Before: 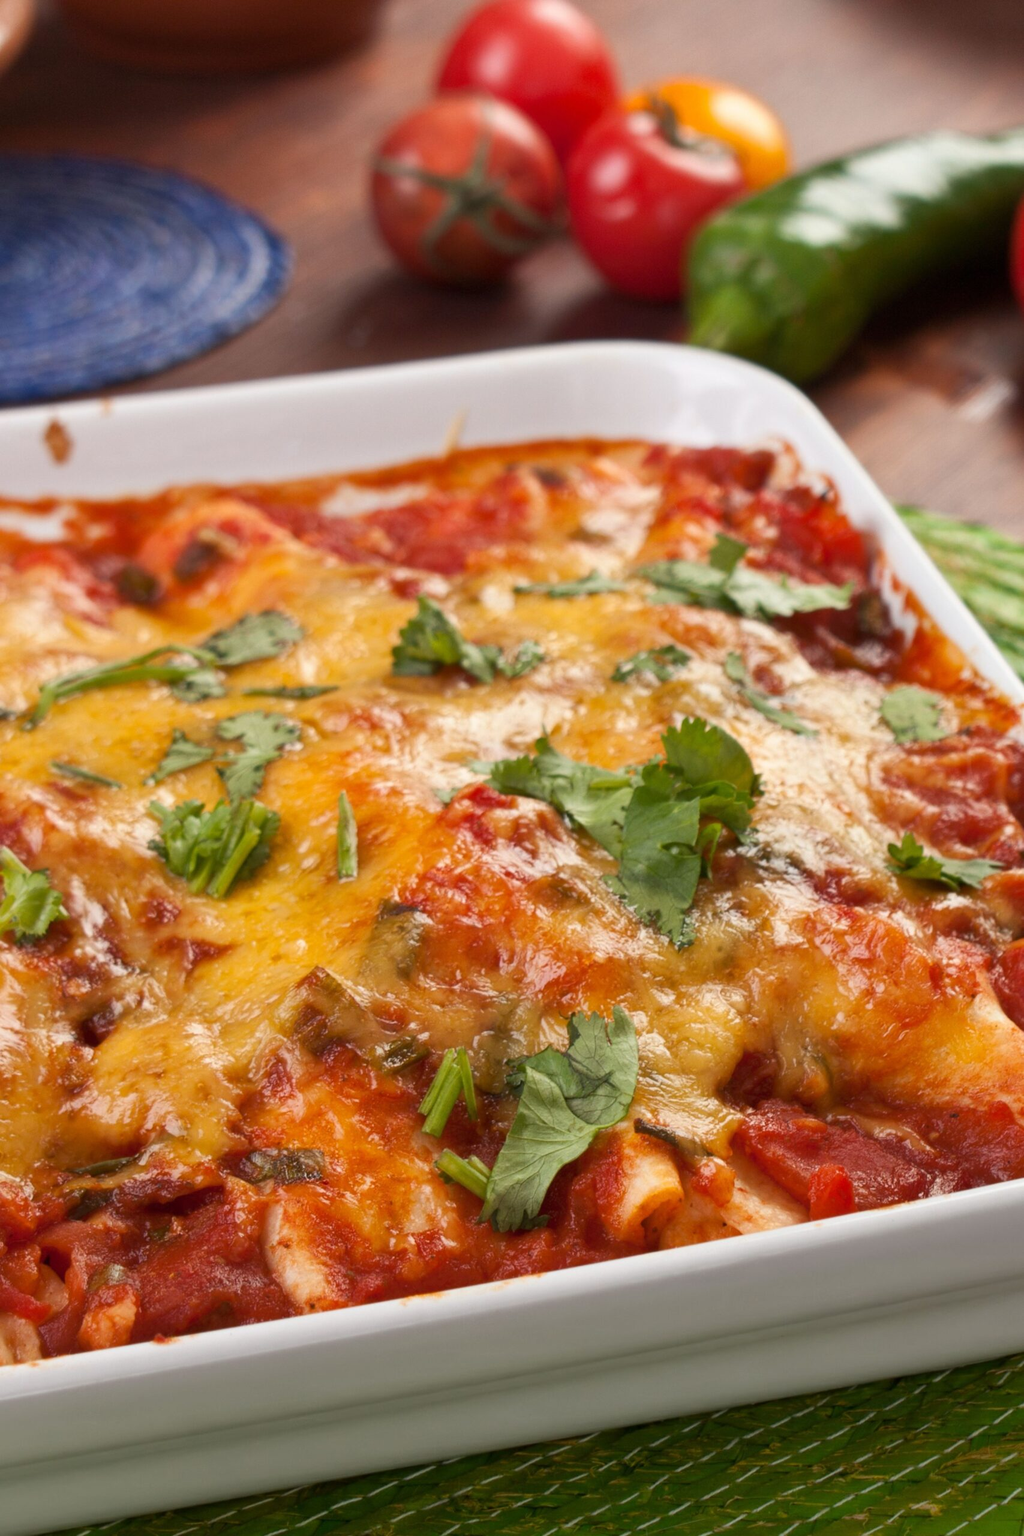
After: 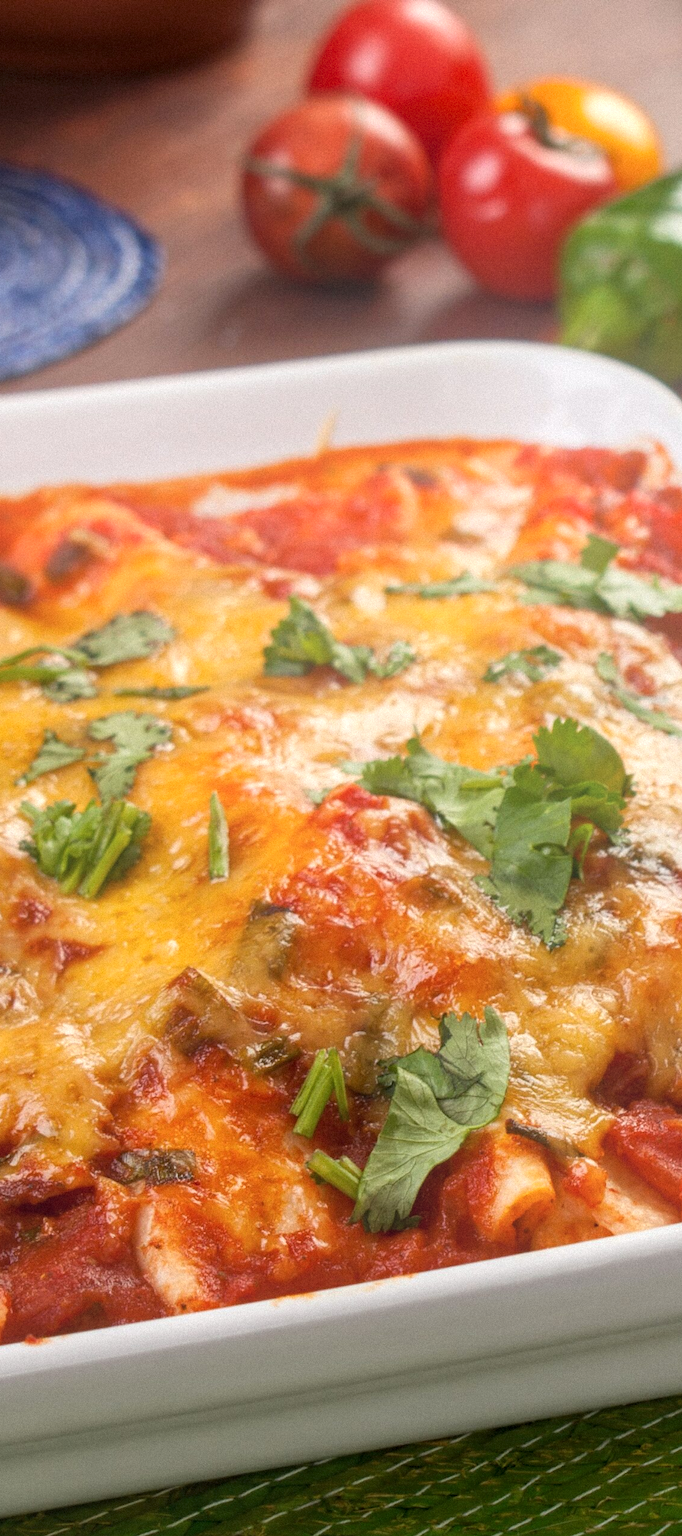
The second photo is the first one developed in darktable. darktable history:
crop and rotate: left 12.648%, right 20.685%
bloom: size 40%
local contrast: on, module defaults
grain: mid-tones bias 0%
